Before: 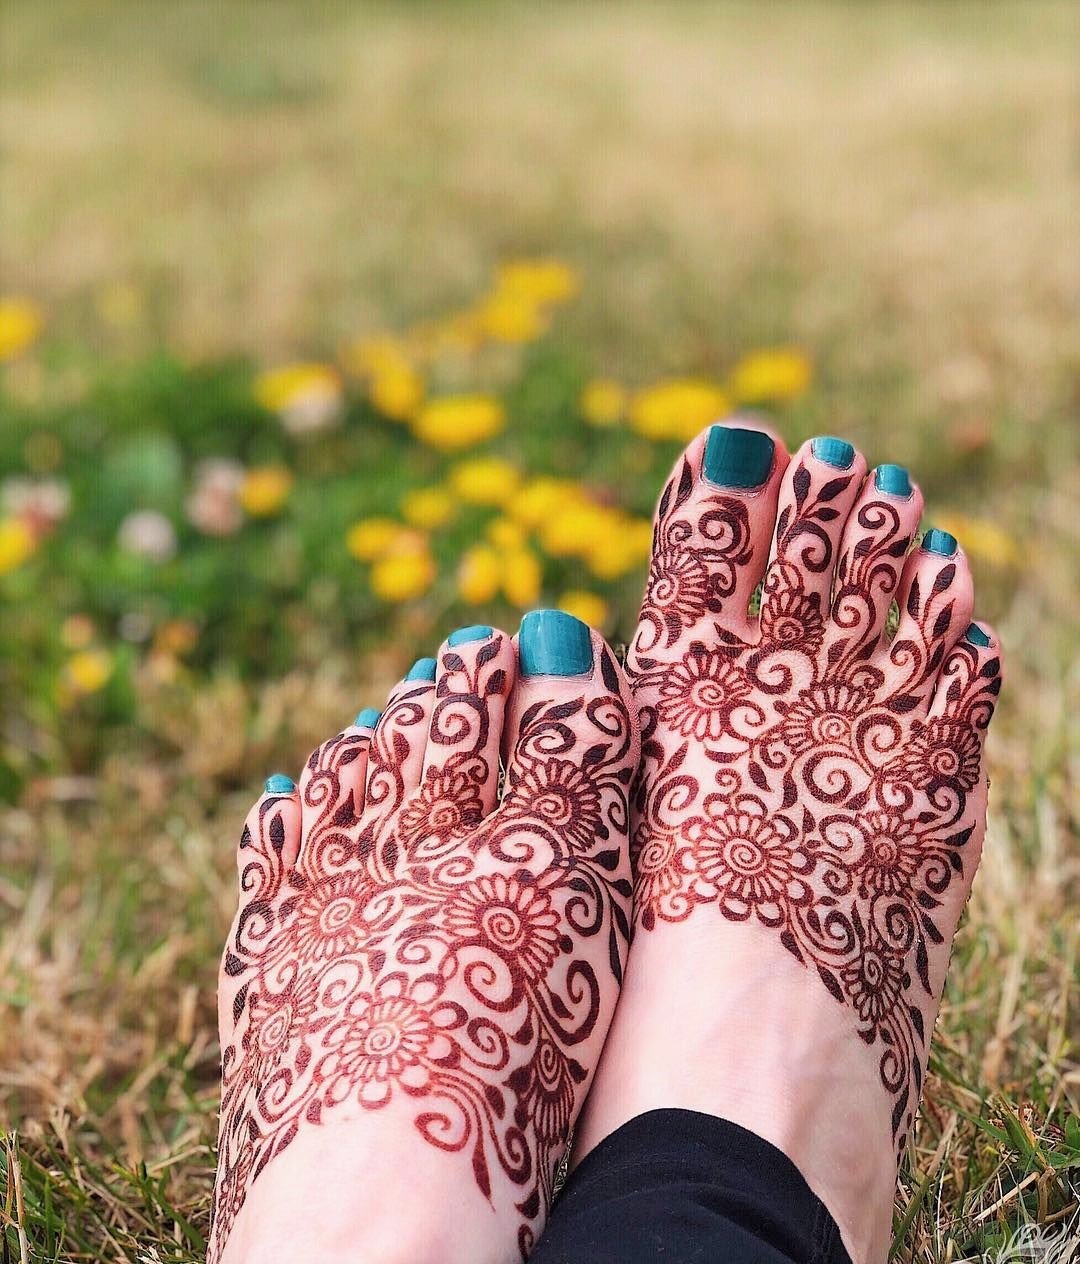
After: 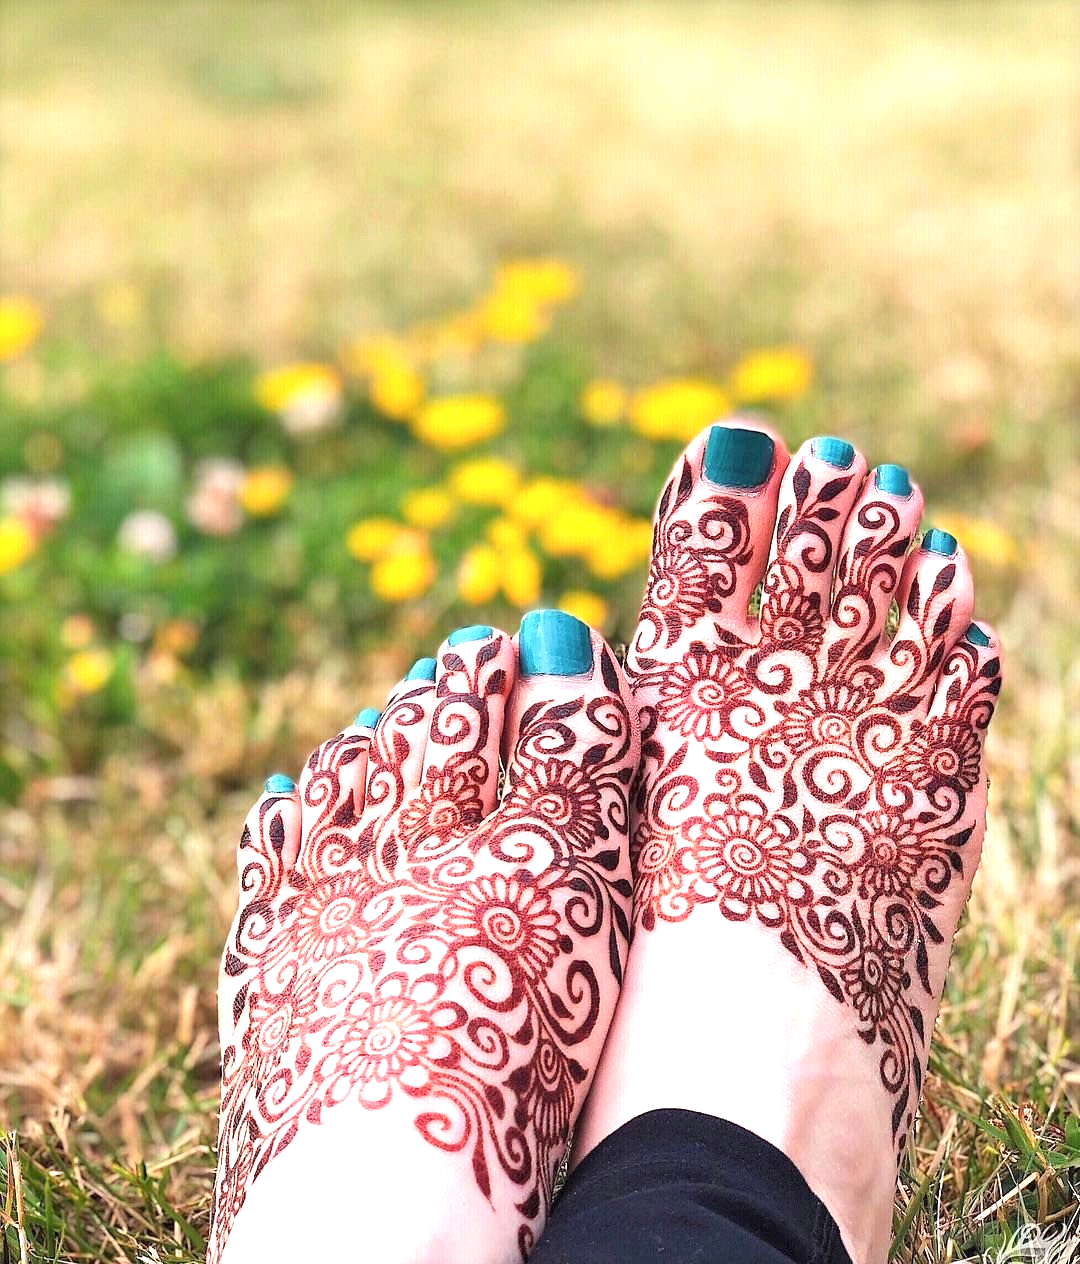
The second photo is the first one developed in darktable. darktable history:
levels: mode automatic
exposure: black level correction 0, exposure 0.863 EV, compensate highlight preservation false
